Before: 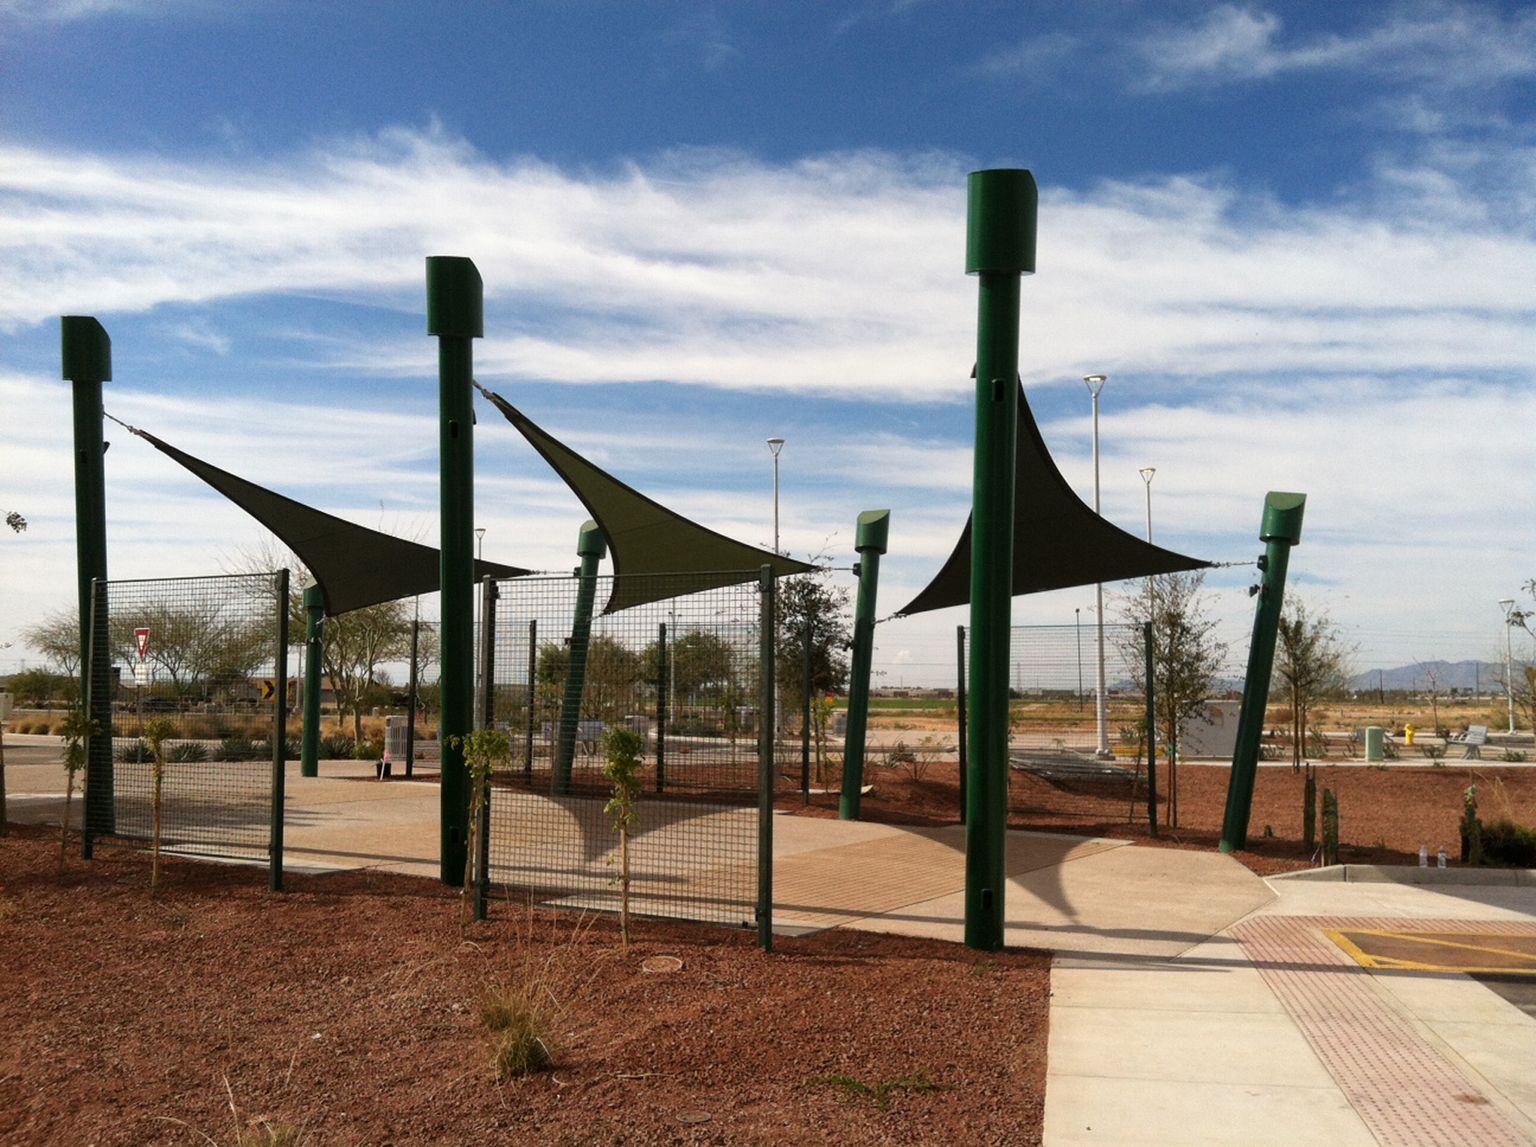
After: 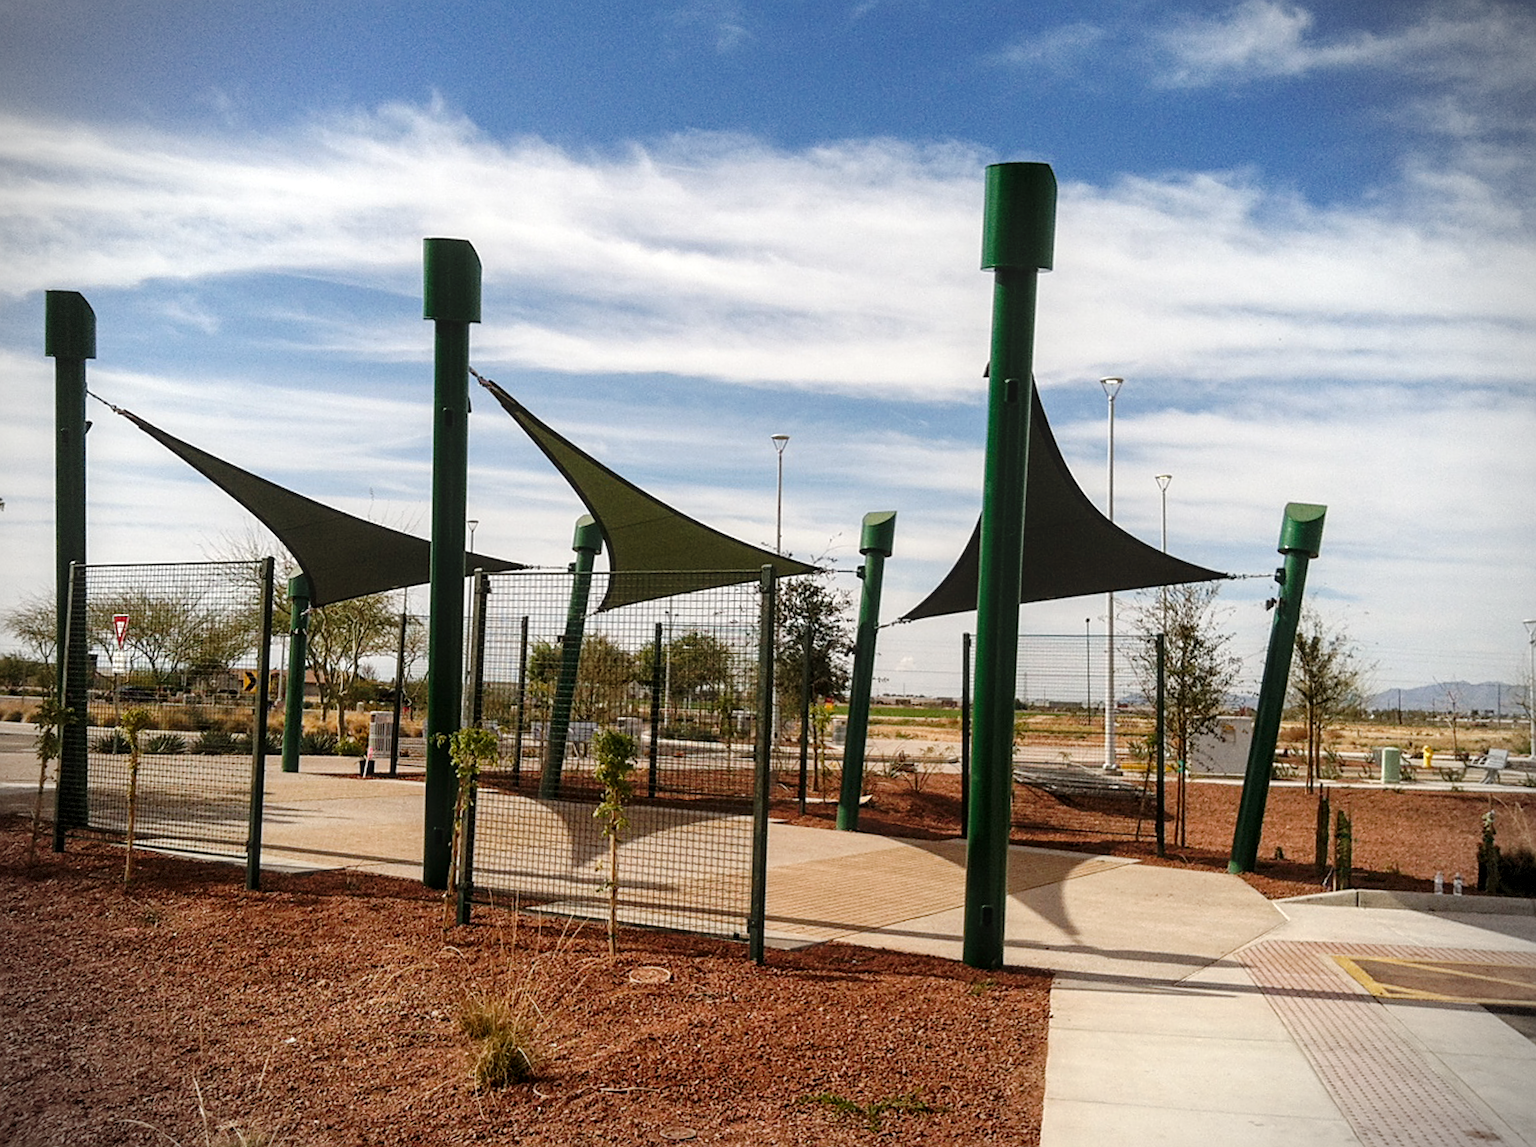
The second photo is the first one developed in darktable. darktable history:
exposure: compensate highlight preservation false
vignetting: brightness -0.519, saturation -0.51, dithering 8-bit output
crop and rotate: angle -1.42°
tone curve: curves: ch0 [(0, 0) (0.003, 0.005) (0.011, 0.011) (0.025, 0.022) (0.044, 0.038) (0.069, 0.062) (0.1, 0.091) (0.136, 0.128) (0.177, 0.183) (0.224, 0.246) (0.277, 0.325) (0.335, 0.403) (0.399, 0.473) (0.468, 0.557) (0.543, 0.638) (0.623, 0.709) (0.709, 0.782) (0.801, 0.847) (0.898, 0.923) (1, 1)], preserve colors none
sharpen: on, module defaults
tone equalizer: -8 EV 0.08 EV
local contrast: on, module defaults
